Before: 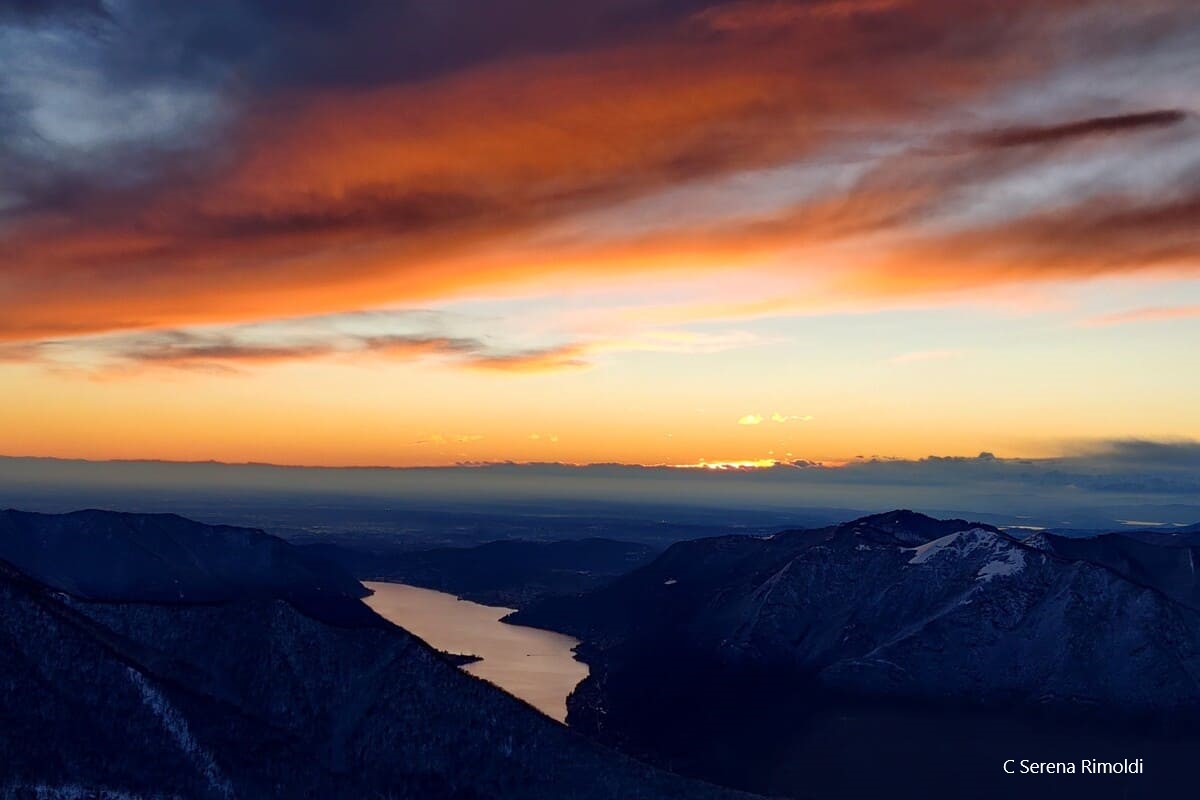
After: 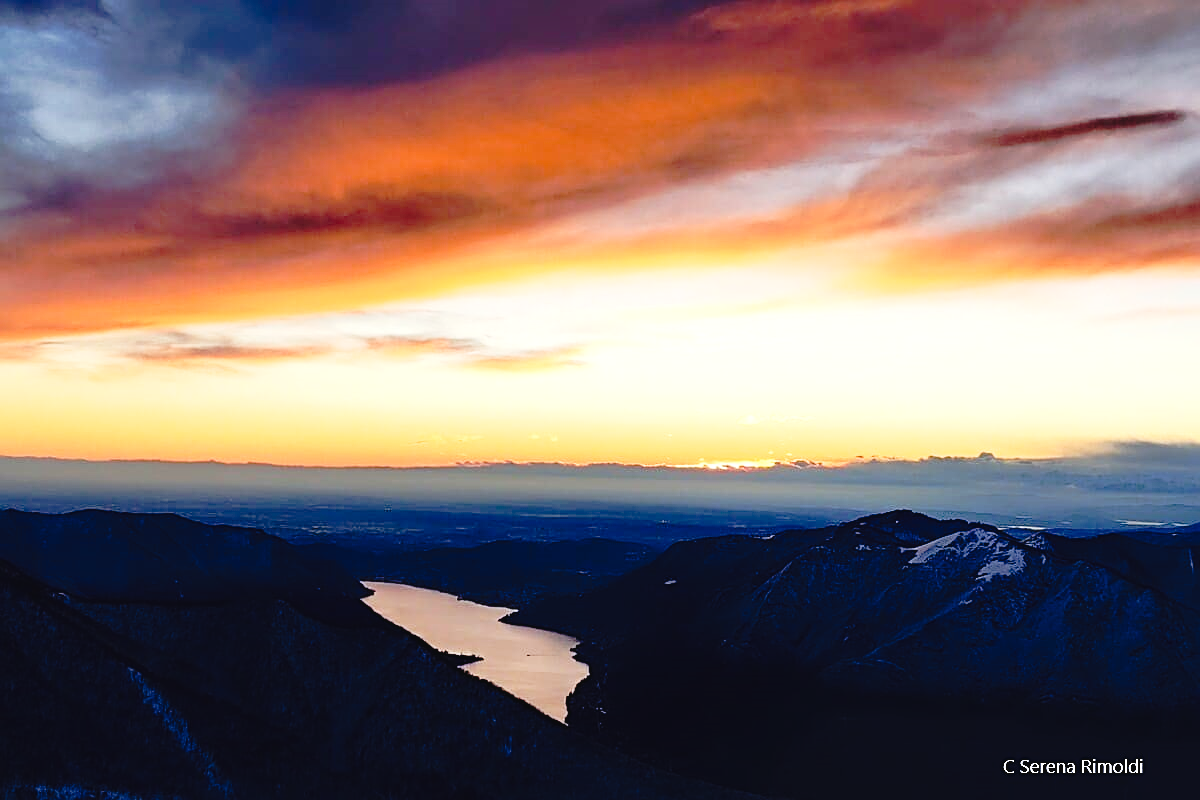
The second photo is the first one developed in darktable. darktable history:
sharpen: amount 0.471
tone equalizer: -8 EV -0.788 EV, -7 EV -0.724 EV, -6 EV -0.6 EV, -5 EV -0.413 EV, -3 EV 0.378 EV, -2 EV 0.6 EV, -1 EV 0.687 EV, +0 EV 0.742 EV
tone curve: curves: ch0 [(0, 0.029) (0.168, 0.142) (0.359, 0.44) (0.469, 0.544) (0.634, 0.722) (0.858, 0.903) (1, 0.968)]; ch1 [(0, 0) (0.437, 0.453) (0.472, 0.47) (0.502, 0.502) (0.54, 0.534) (0.57, 0.592) (0.618, 0.66) (0.699, 0.749) (0.859, 0.899) (1, 1)]; ch2 [(0, 0) (0.33, 0.301) (0.421, 0.443) (0.476, 0.498) (0.505, 0.503) (0.547, 0.557) (0.586, 0.634) (0.608, 0.676) (1, 1)], preserve colors none
